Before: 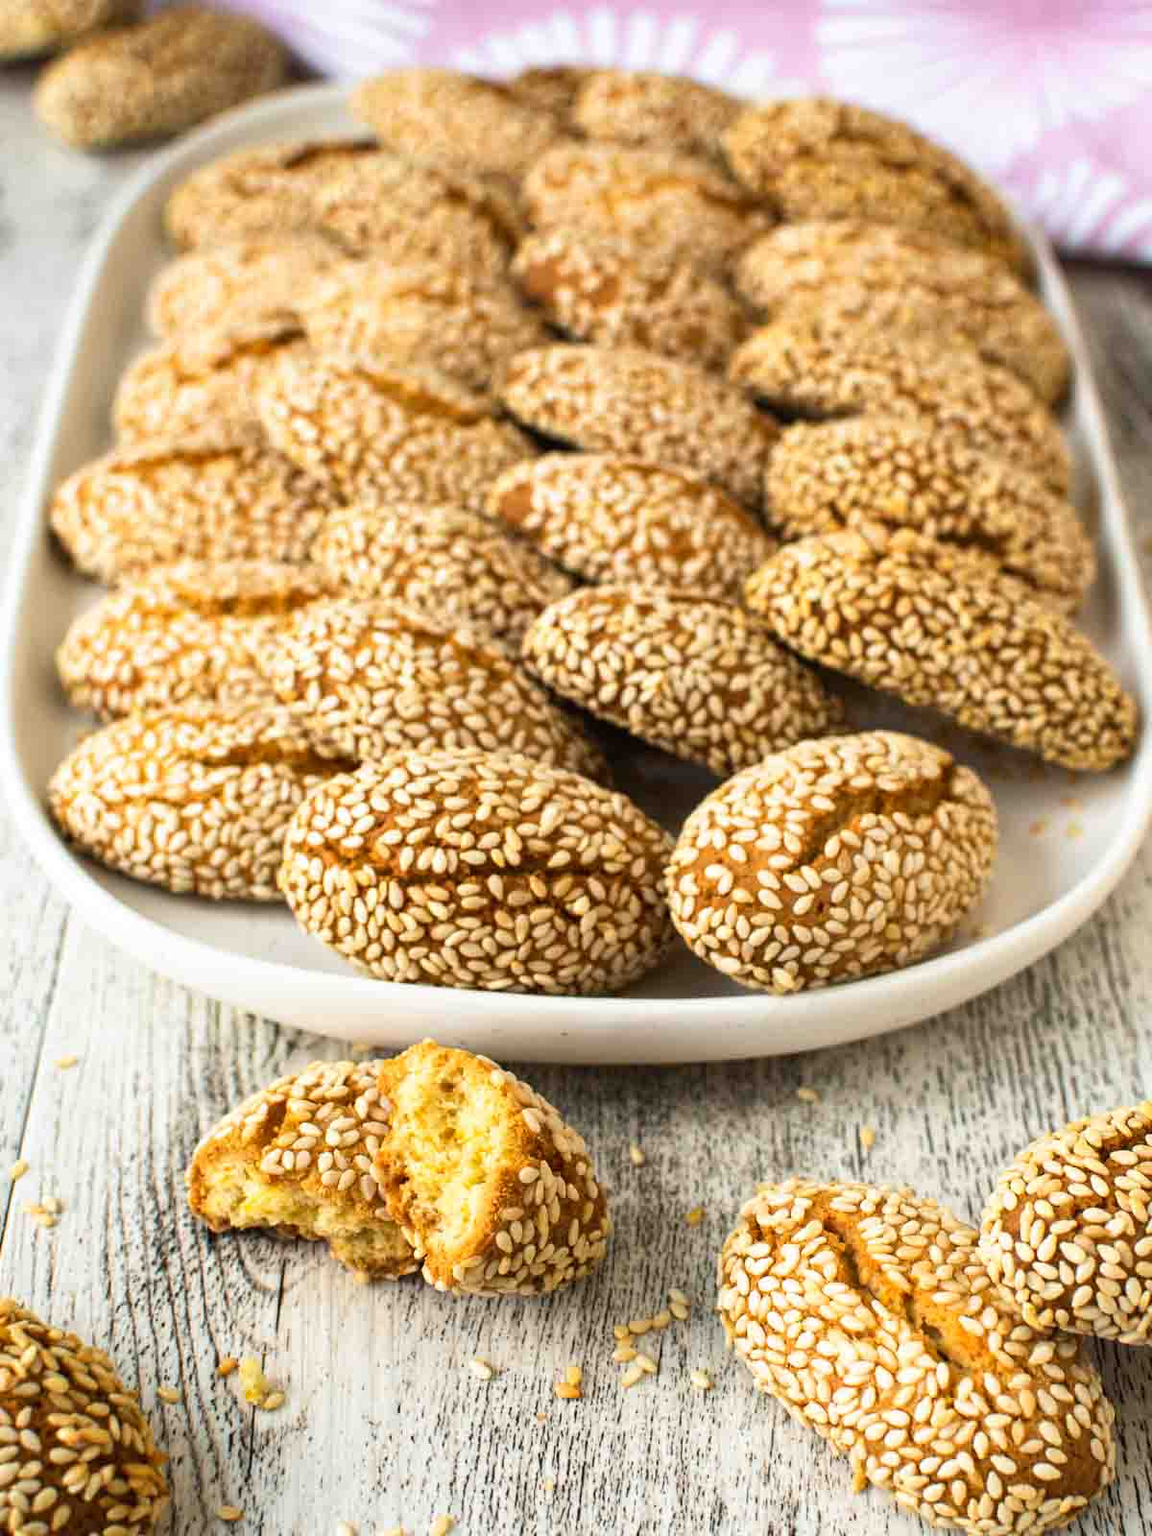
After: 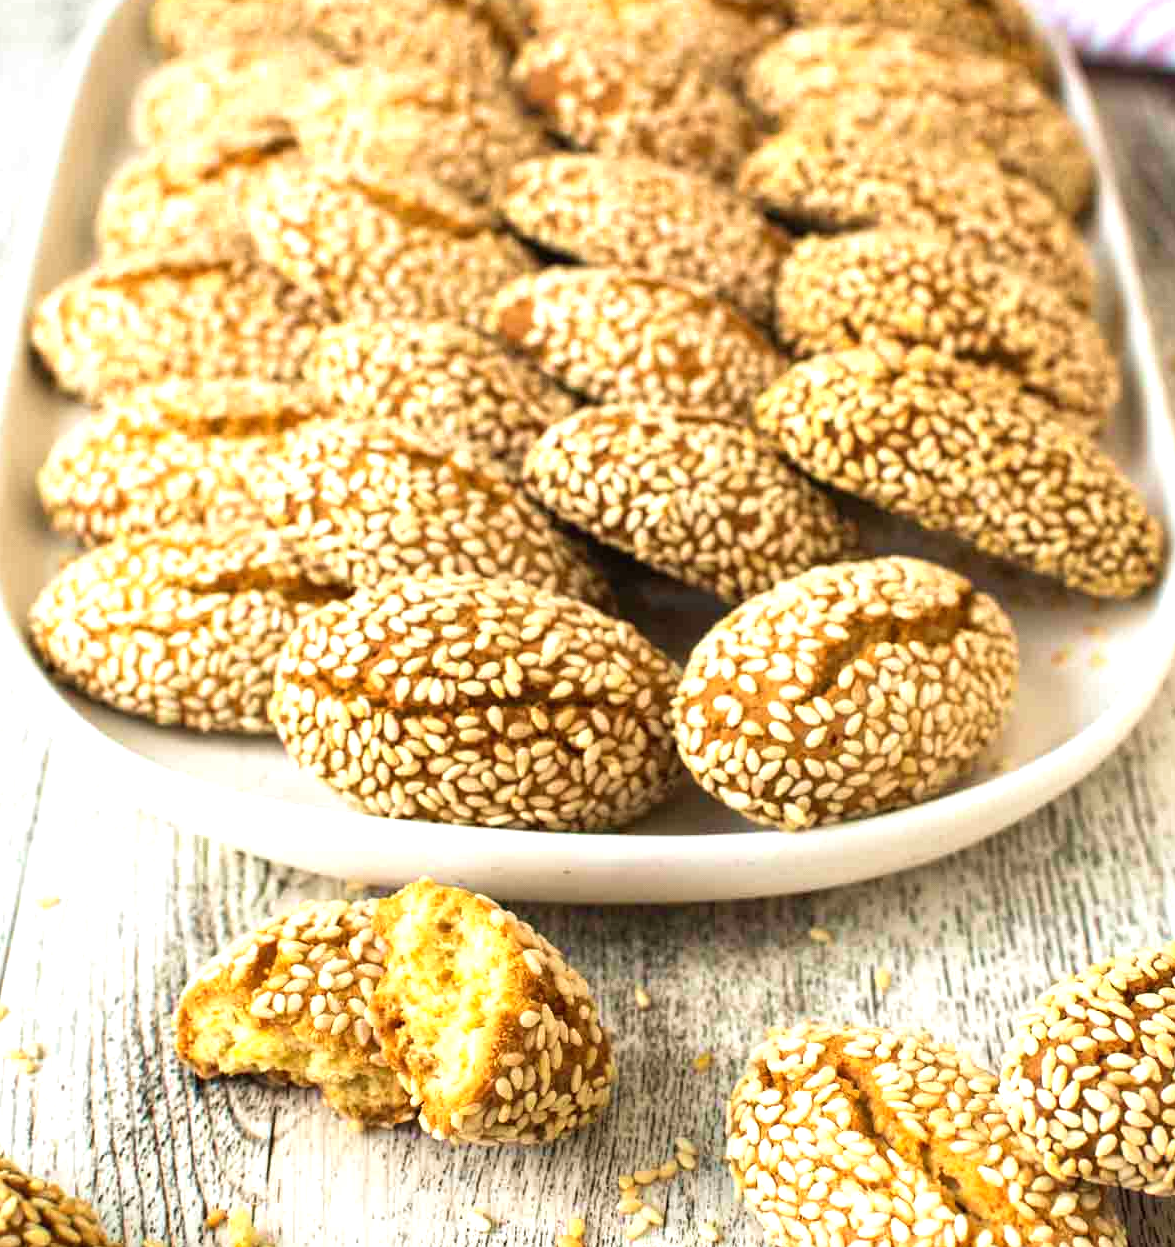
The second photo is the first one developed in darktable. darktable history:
velvia: on, module defaults
crop and rotate: left 1.814%, top 12.818%, right 0.25%, bottom 9.225%
exposure: black level correction 0, exposure 0.5 EV, compensate highlight preservation false
